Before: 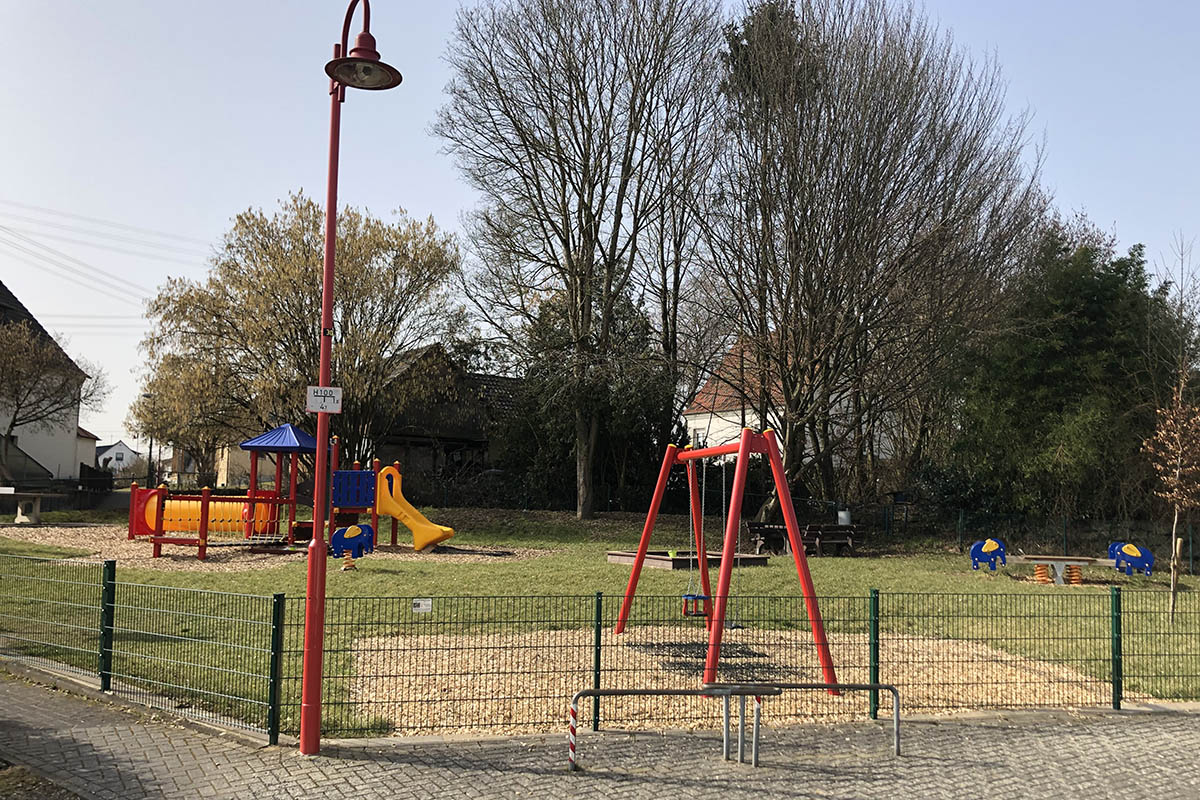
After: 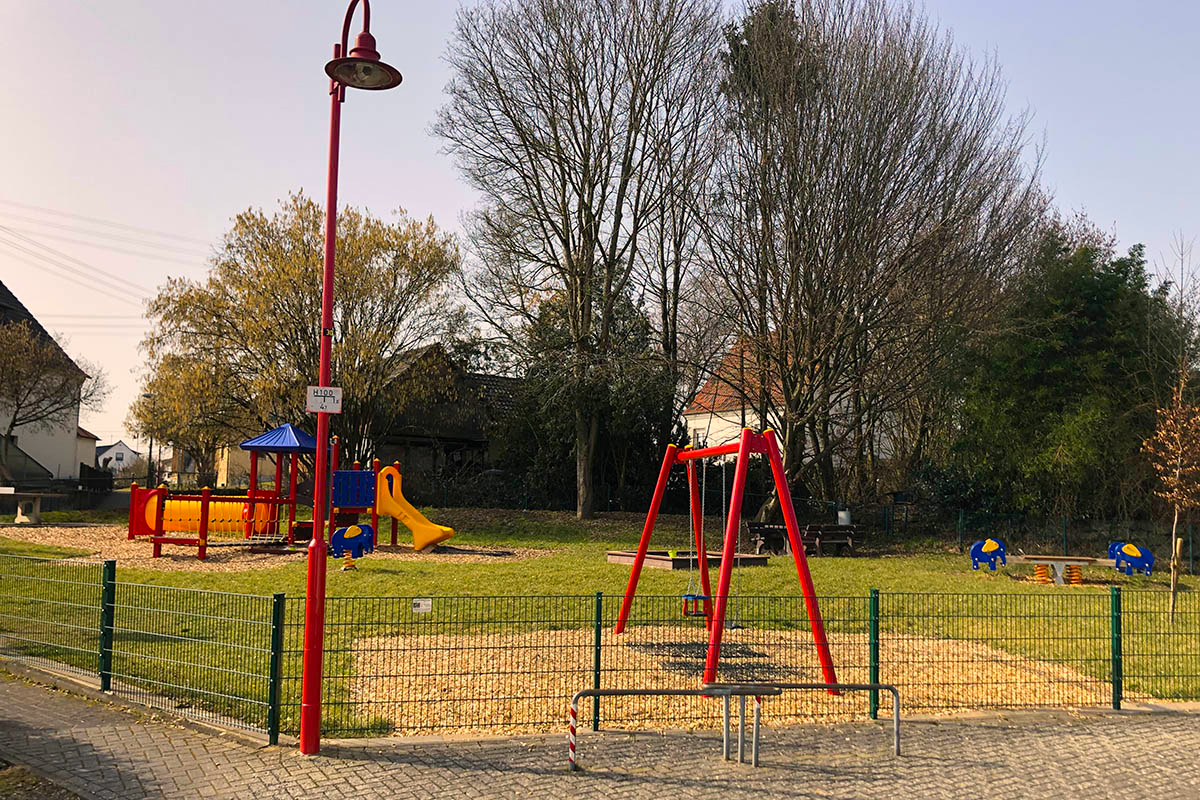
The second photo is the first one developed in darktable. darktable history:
color balance rgb: highlights gain › chroma 3.061%, highlights gain › hue 60.2°, perceptual saturation grading › global saturation 31.296%
